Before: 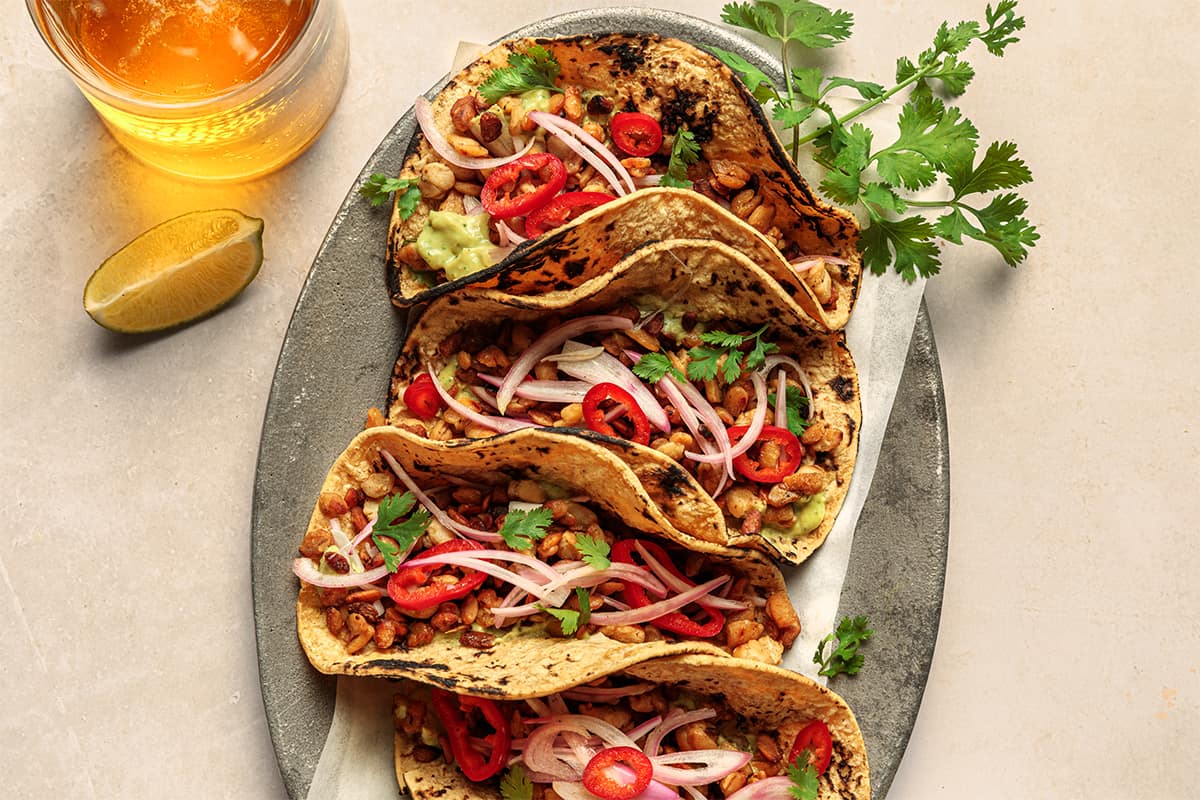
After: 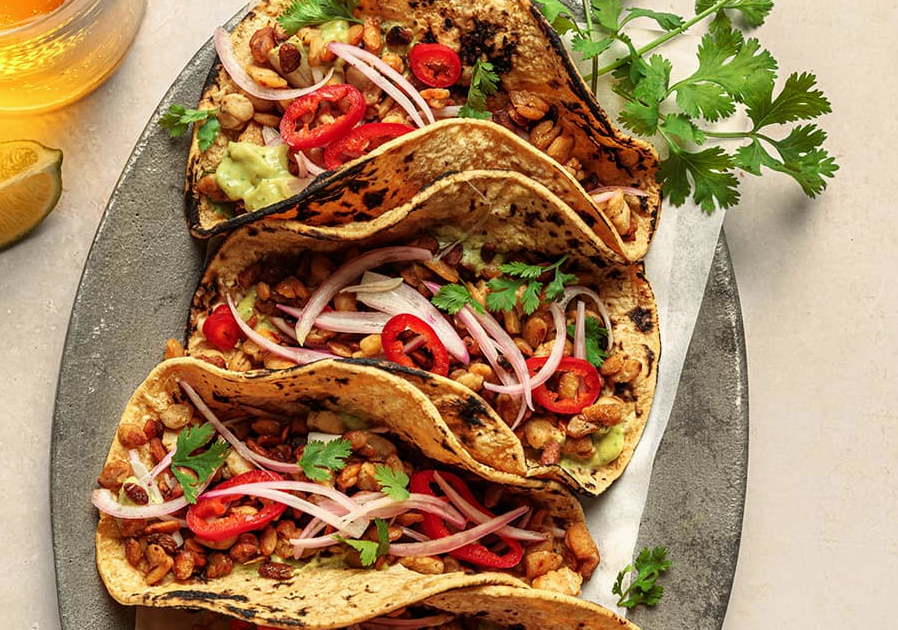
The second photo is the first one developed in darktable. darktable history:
white balance: red 0.986, blue 1.01
crop: left 16.768%, top 8.653%, right 8.362%, bottom 12.485%
